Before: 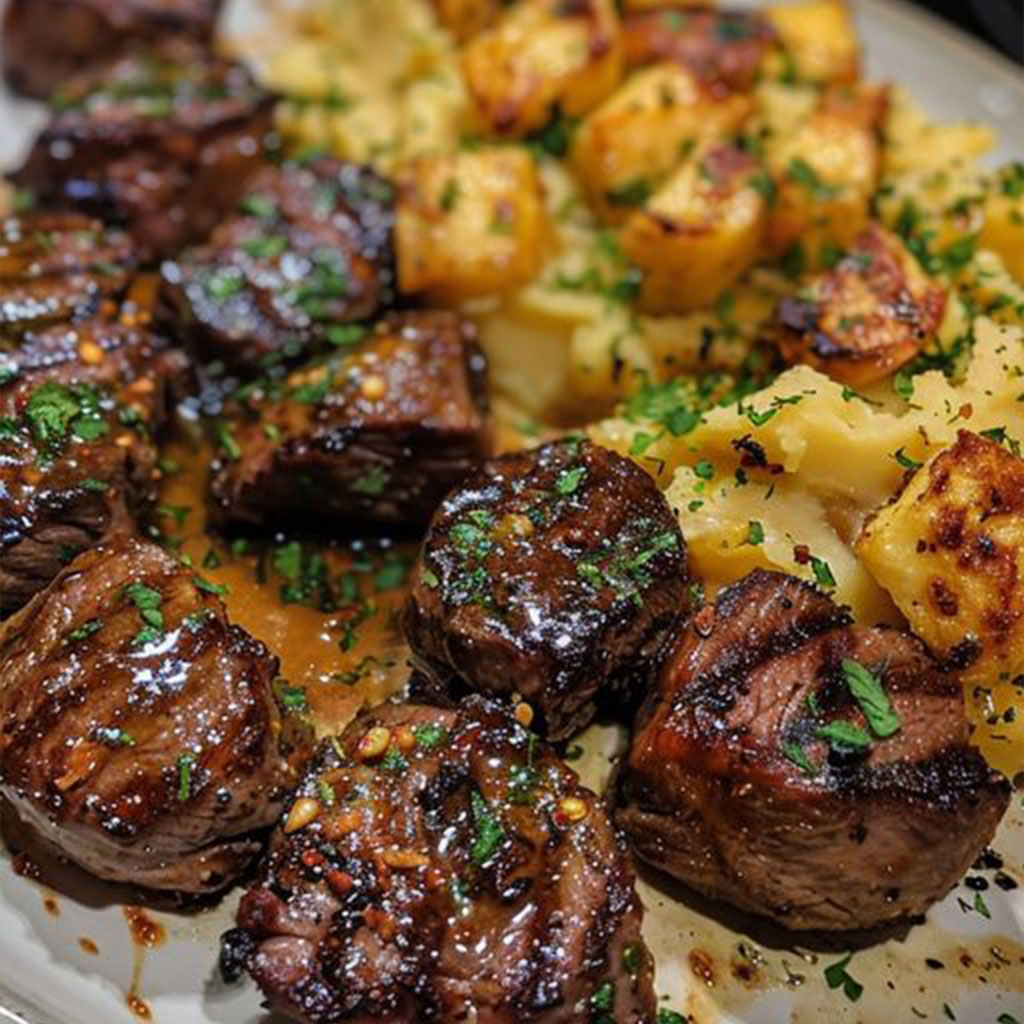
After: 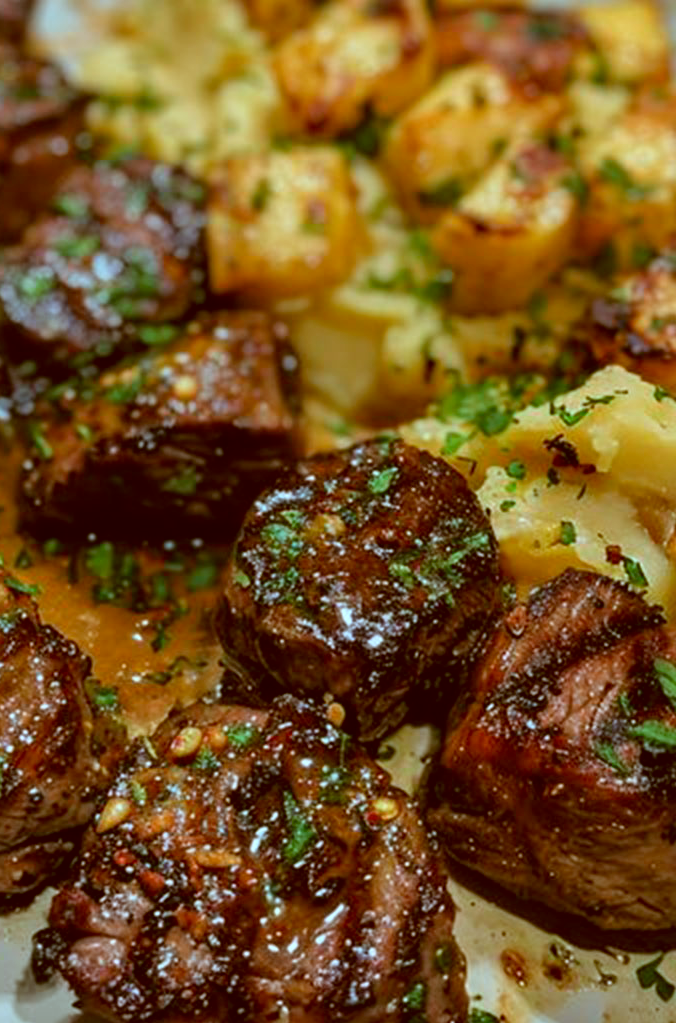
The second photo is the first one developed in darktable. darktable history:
crop and rotate: left 18.442%, right 15.508%
color correction: highlights a* -14.62, highlights b* -16.22, shadows a* 10.12, shadows b* 29.4
